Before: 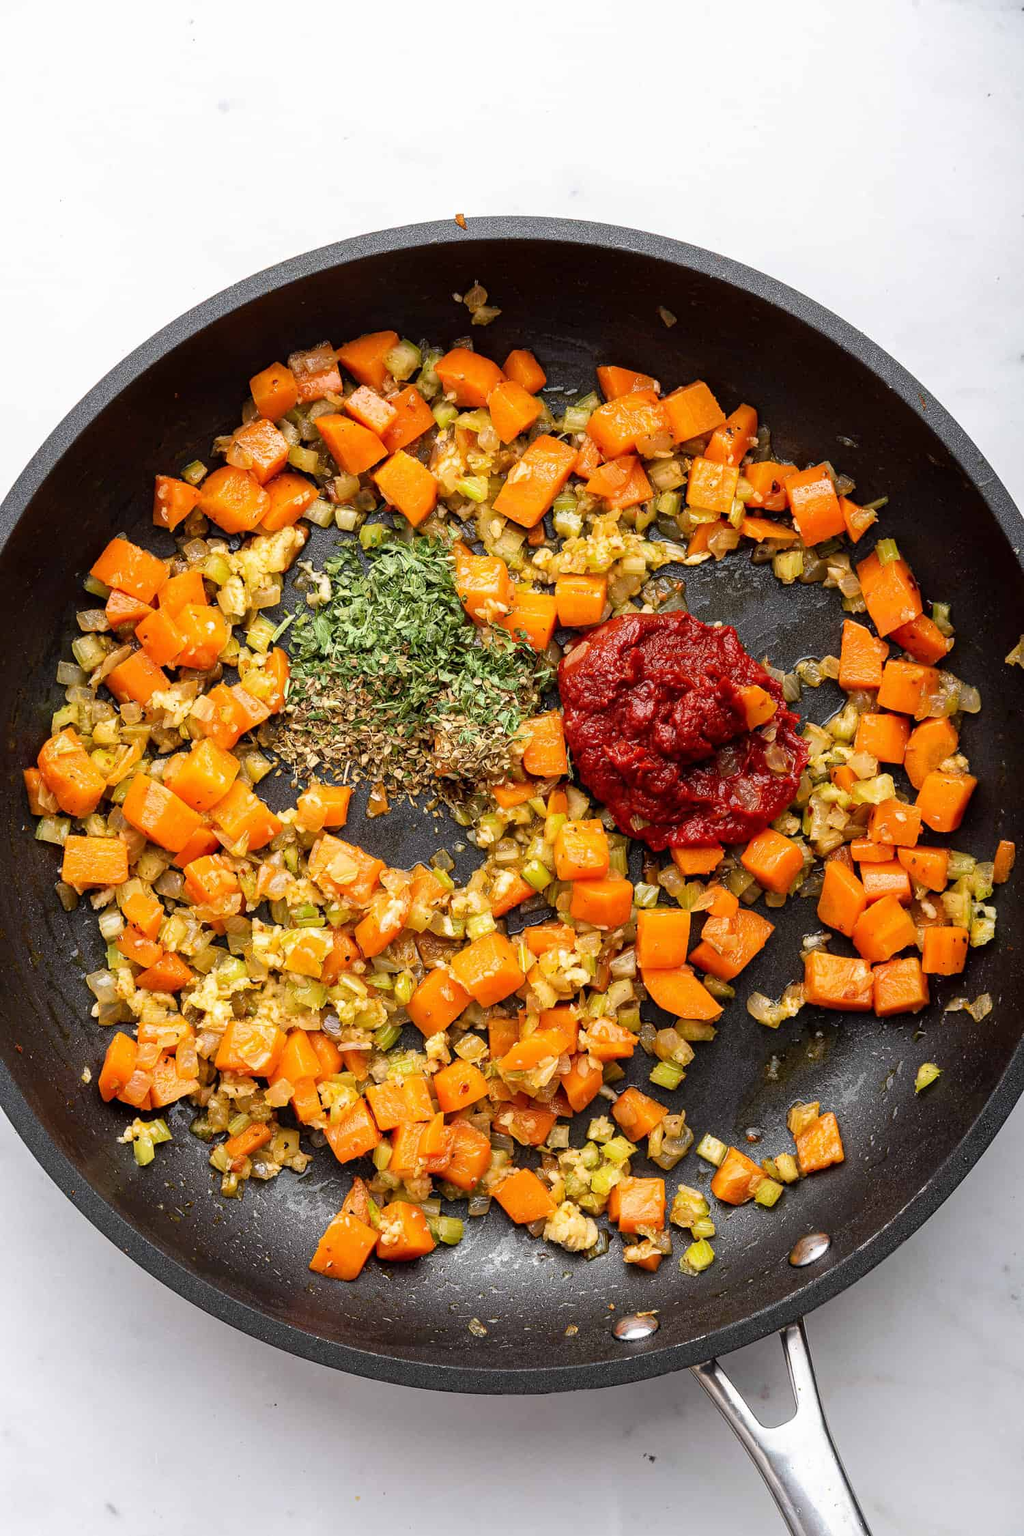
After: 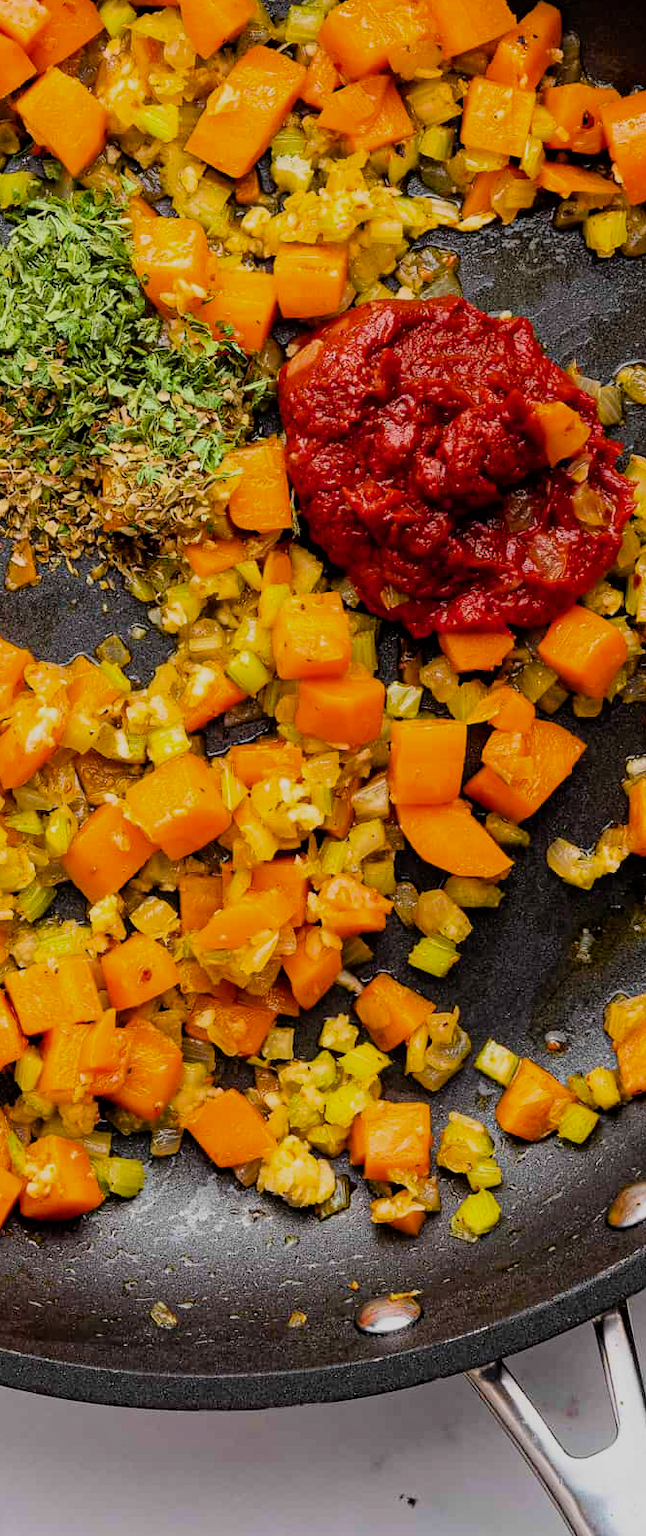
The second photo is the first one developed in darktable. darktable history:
filmic rgb: black relative exposure -7.65 EV, white relative exposure 4.56 EV, hardness 3.61, color science v6 (2022)
color balance rgb: perceptual saturation grading › global saturation 25%, global vibrance 20%
crop: left 35.432%, top 26.233%, right 20.145%, bottom 3.432%
haze removal: adaptive false
